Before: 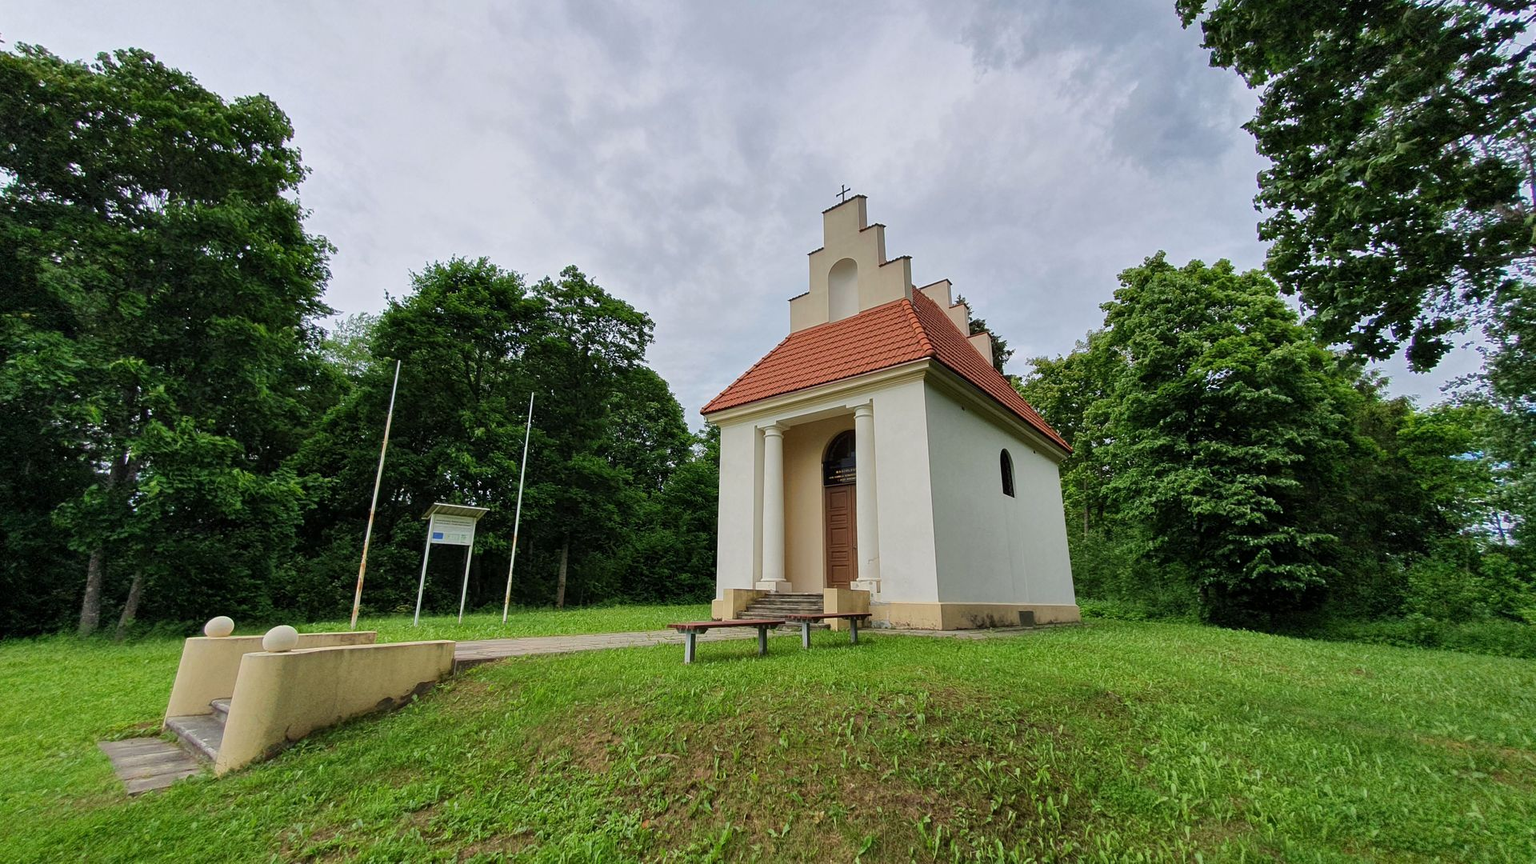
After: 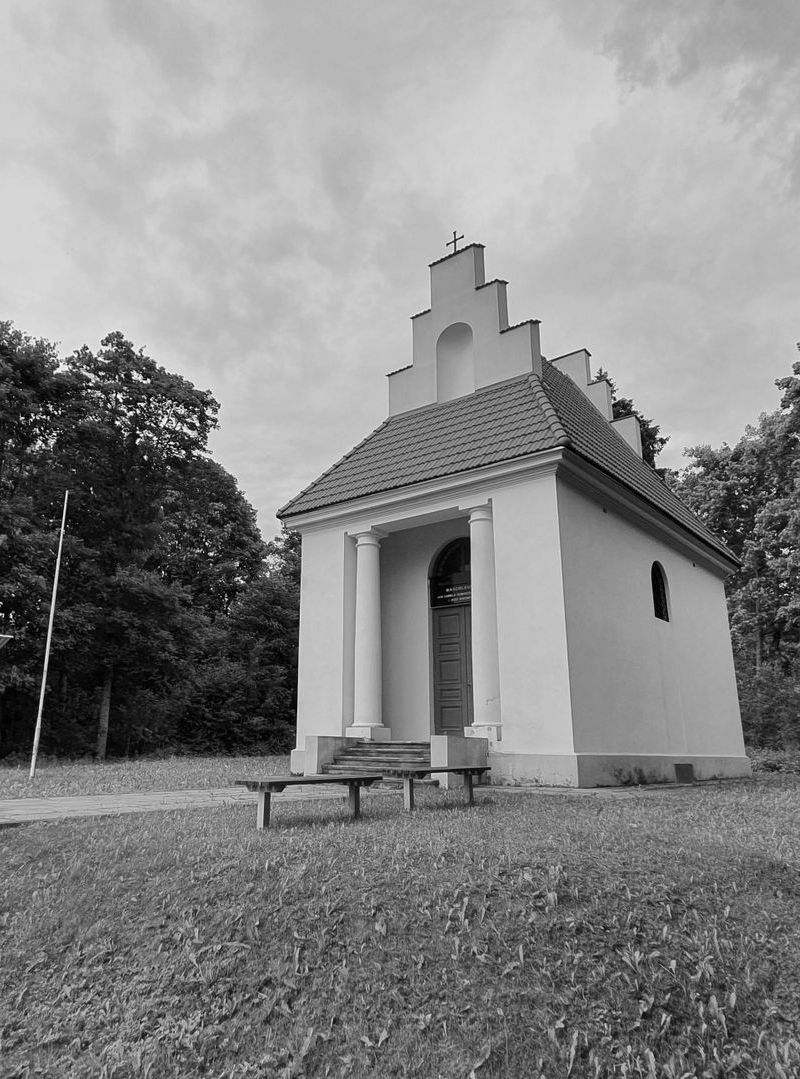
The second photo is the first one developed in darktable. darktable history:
crop: left 31.229%, right 27.105%
monochrome: on, module defaults
